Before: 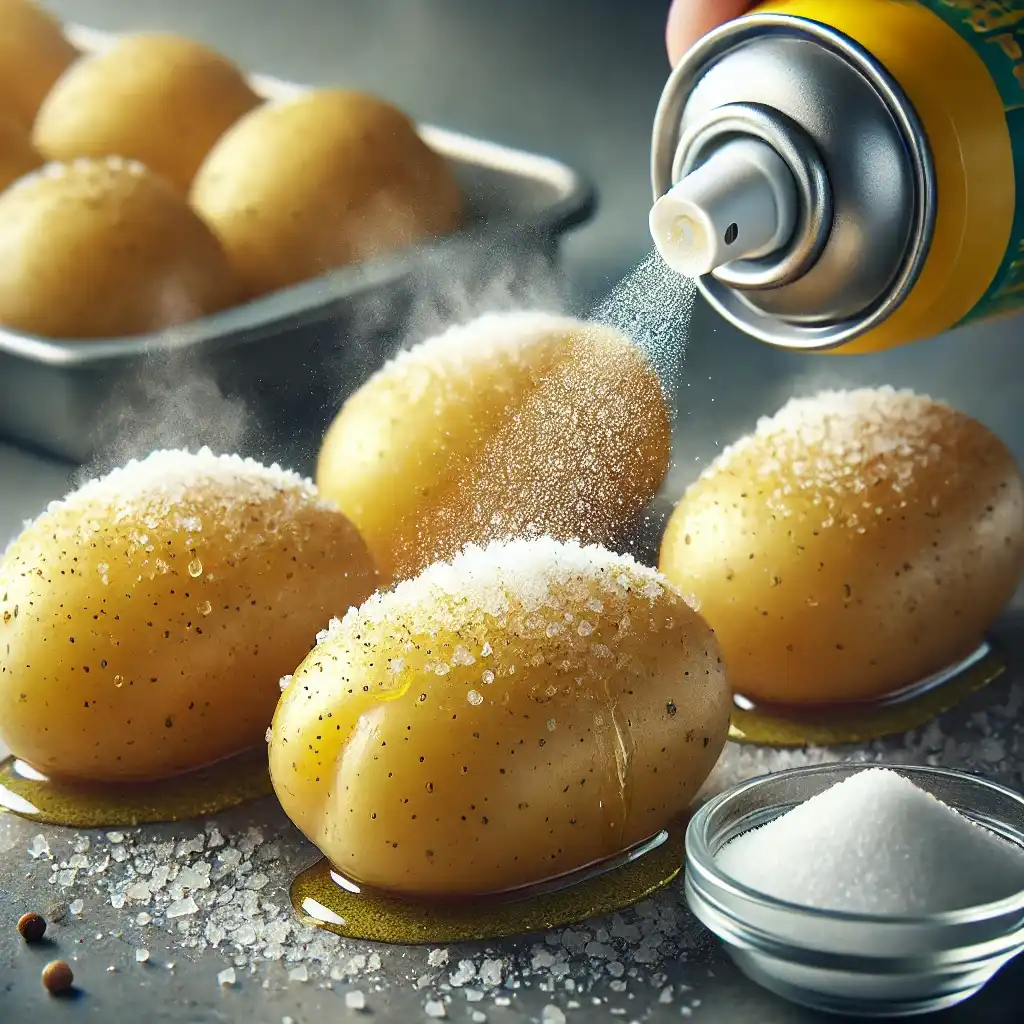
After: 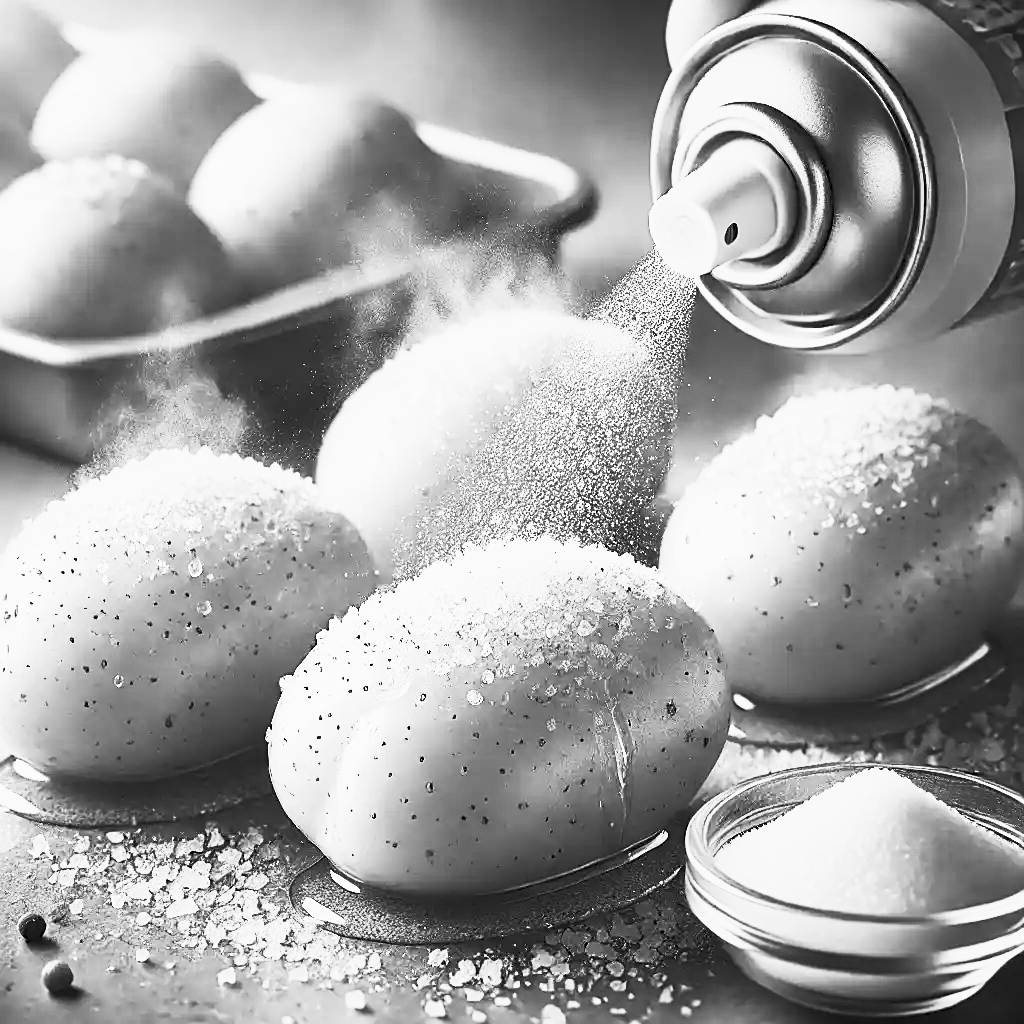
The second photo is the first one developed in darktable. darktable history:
sharpen: on, module defaults
monochrome: a 32, b 64, size 2.3
contrast brightness saturation: contrast 0.57, brightness 0.57, saturation -0.34
